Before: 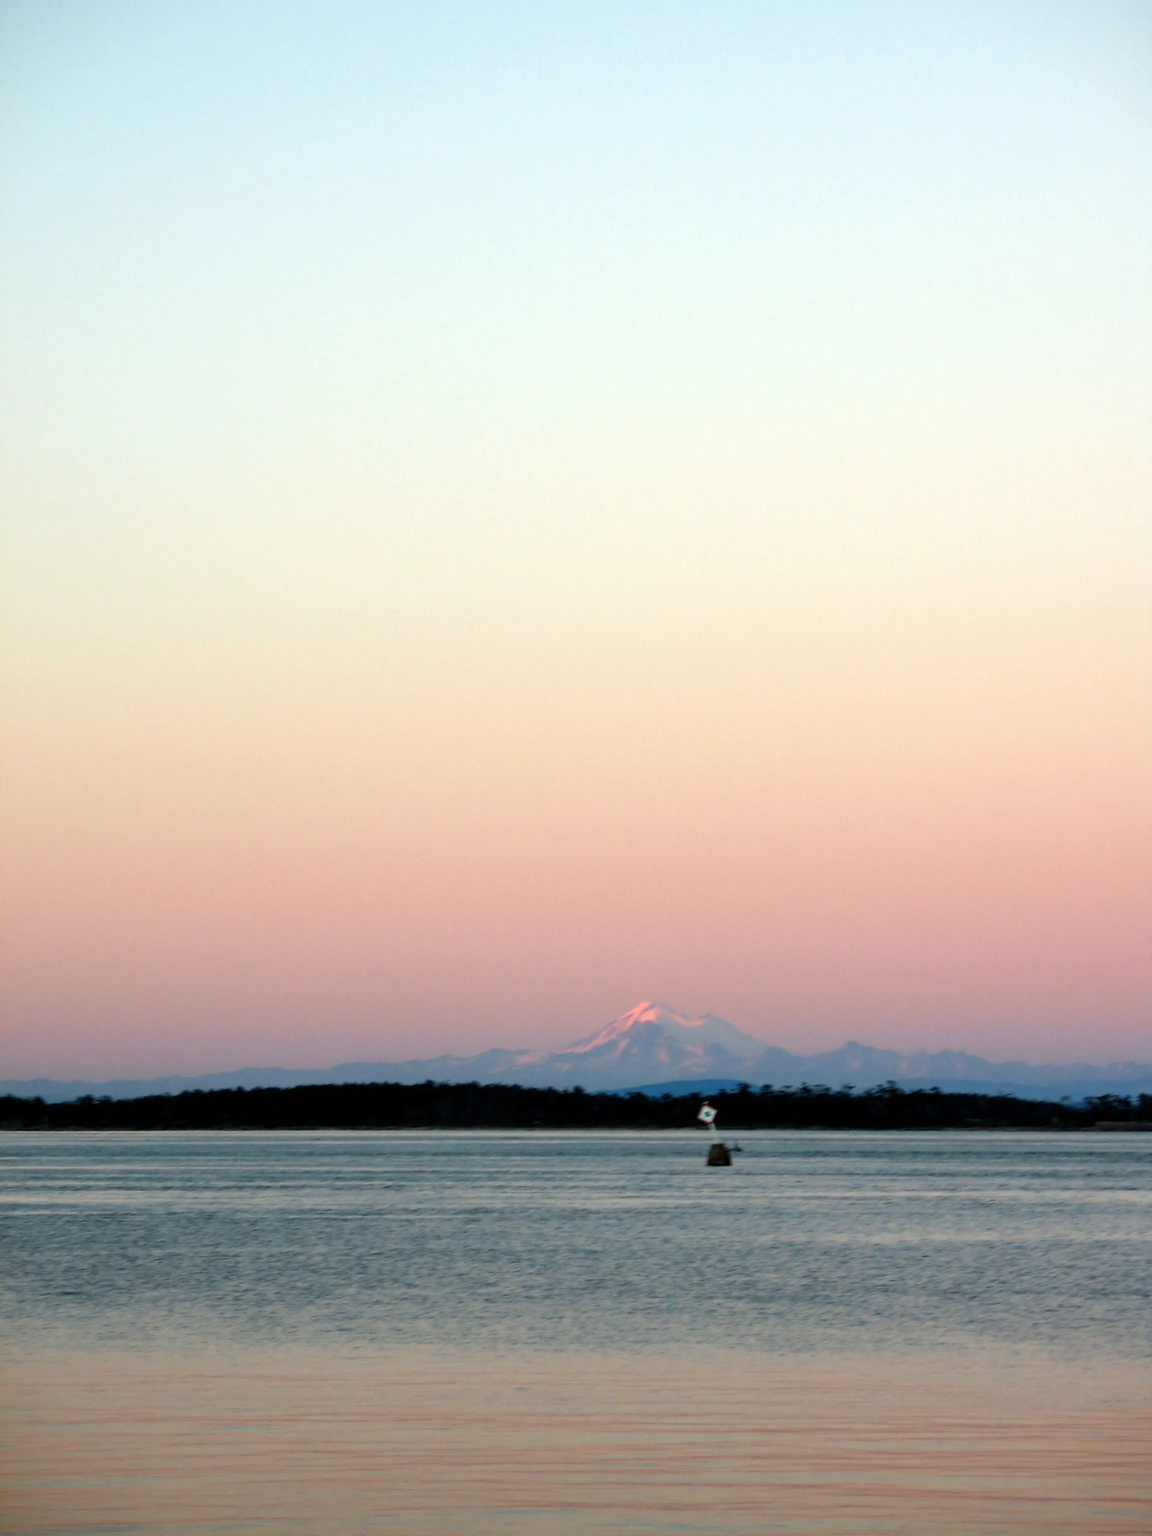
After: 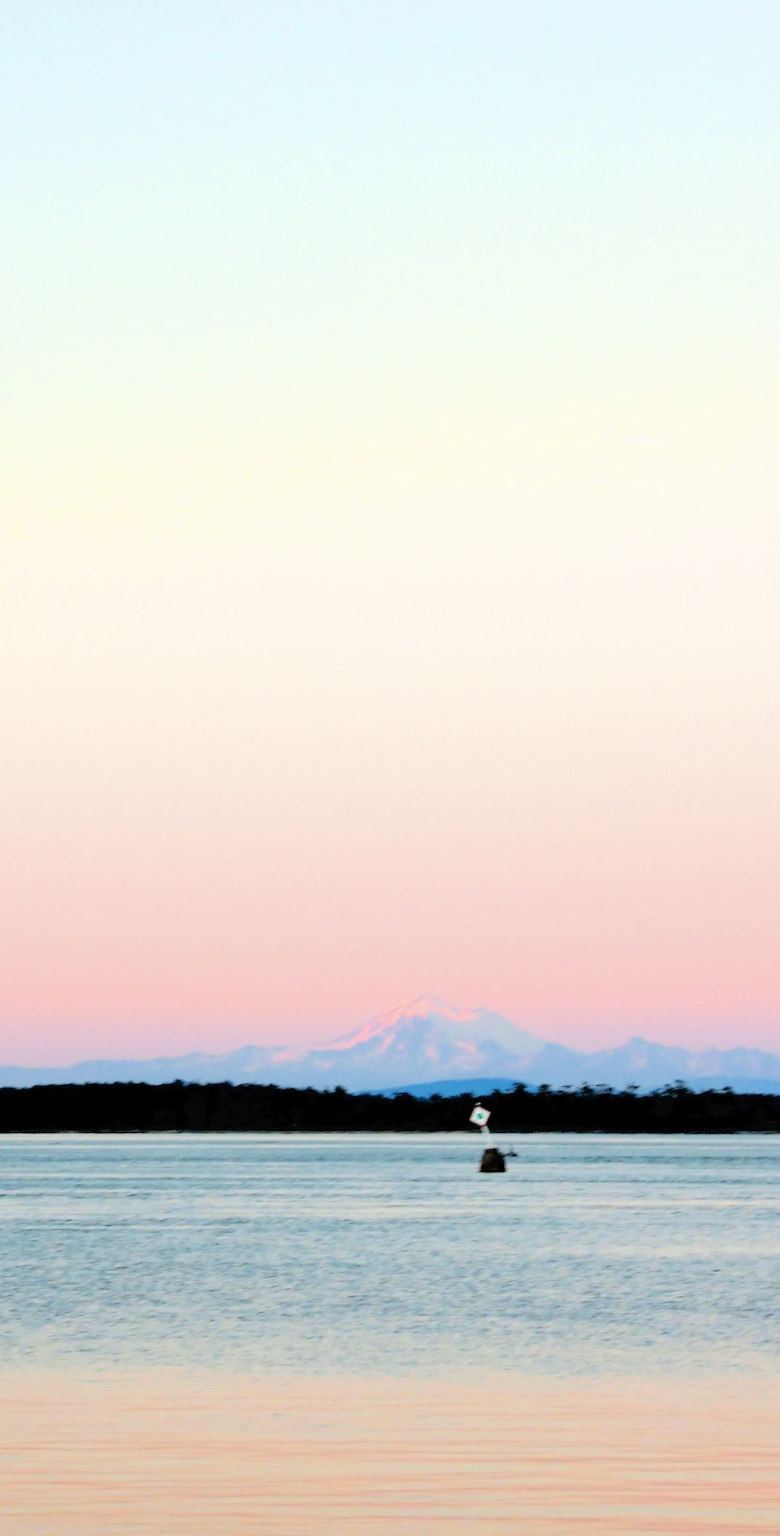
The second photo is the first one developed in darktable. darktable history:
tone curve: curves: ch0 [(0, 0) (0.003, 0.018) (0.011, 0.019) (0.025, 0.02) (0.044, 0.024) (0.069, 0.034) (0.1, 0.049) (0.136, 0.082) (0.177, 0.136) (0.224, 0.196) (0.277, 0.263) (0.335, 0.329) (0.399, 0.401) (0.468, 0.473) (0.543, 0.546) (0.623, 0.625) (0.709, 0.698) (0.801, 0.779) (0.898, 0.867) (1, 1)], color space Lab, independent channels, preserve colors none
crop and rotate: left 23.057%, top 5.639%, right 14.555%, bottom 2.247%
exposure: black level correction 0, exposure 1.594 EV, compensate highlight preservation false
filmic rgb: middle gray luminance 29.2%, black relative exposure -10.28 EV, white relative exposure 5.47 EV, target black luminance 0%, hardness 3.93, latitude 1.95%, contrast 1.129, highlights saturation mix 3.78%, shadows ↔ highlights balance 14.55%, color science v6 (2022)
